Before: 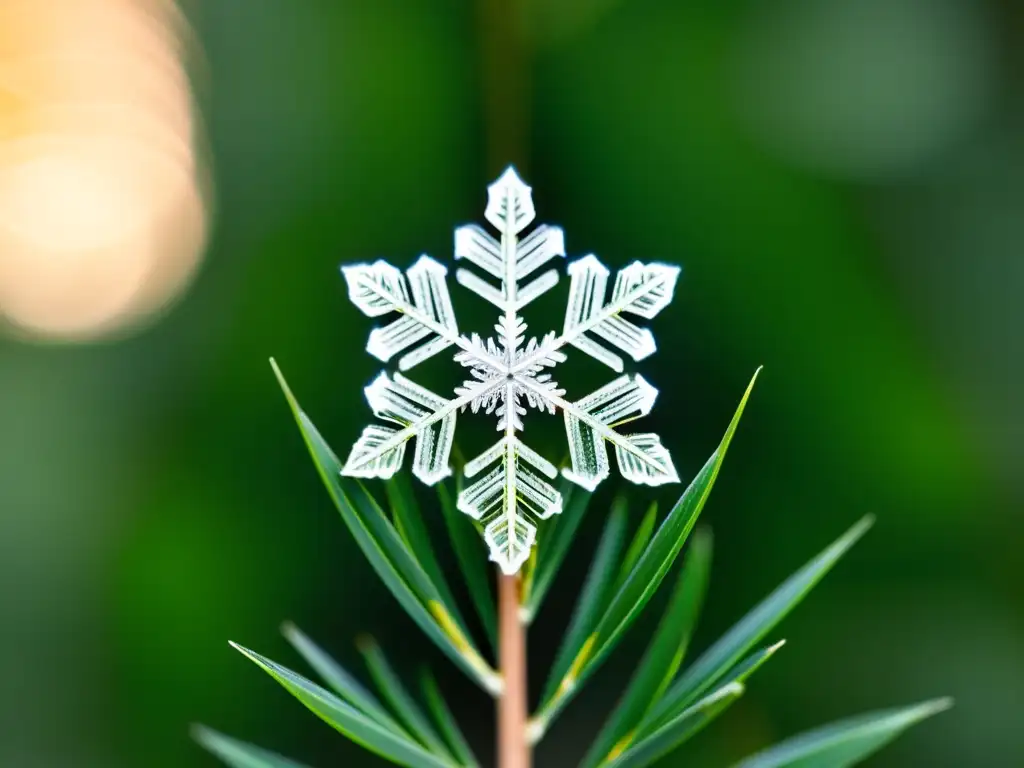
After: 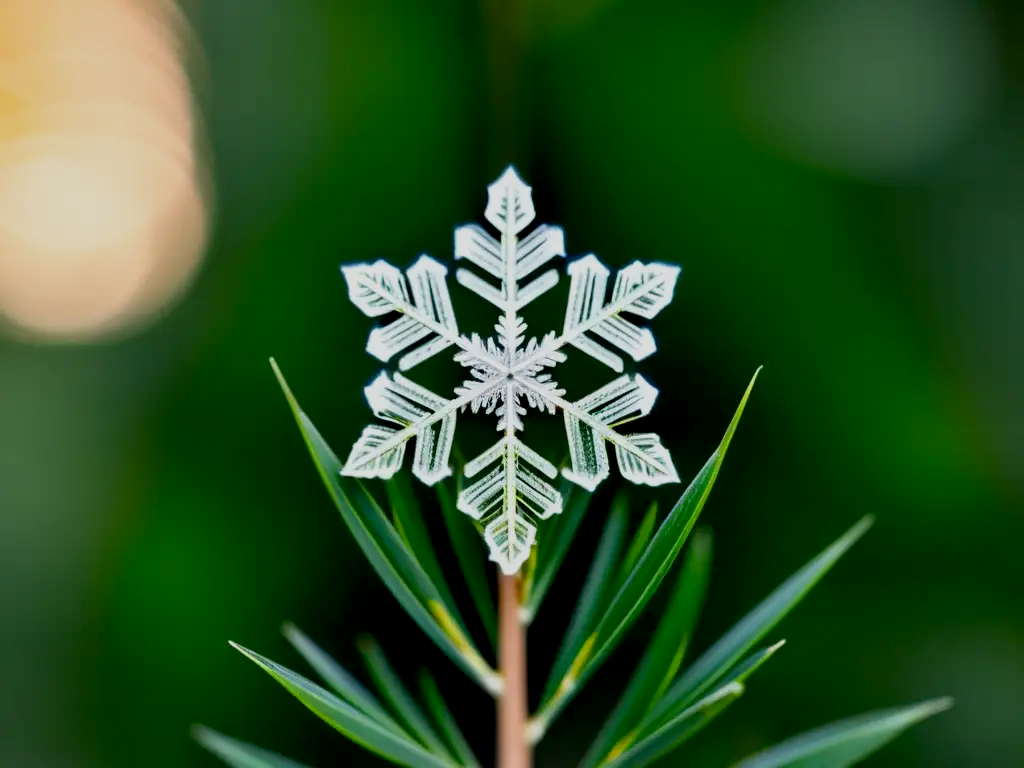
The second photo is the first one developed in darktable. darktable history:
exposure: black level correction 0.011, exposure -0.474 EV, compensate exposure bias true, compensate highlight preservation false
